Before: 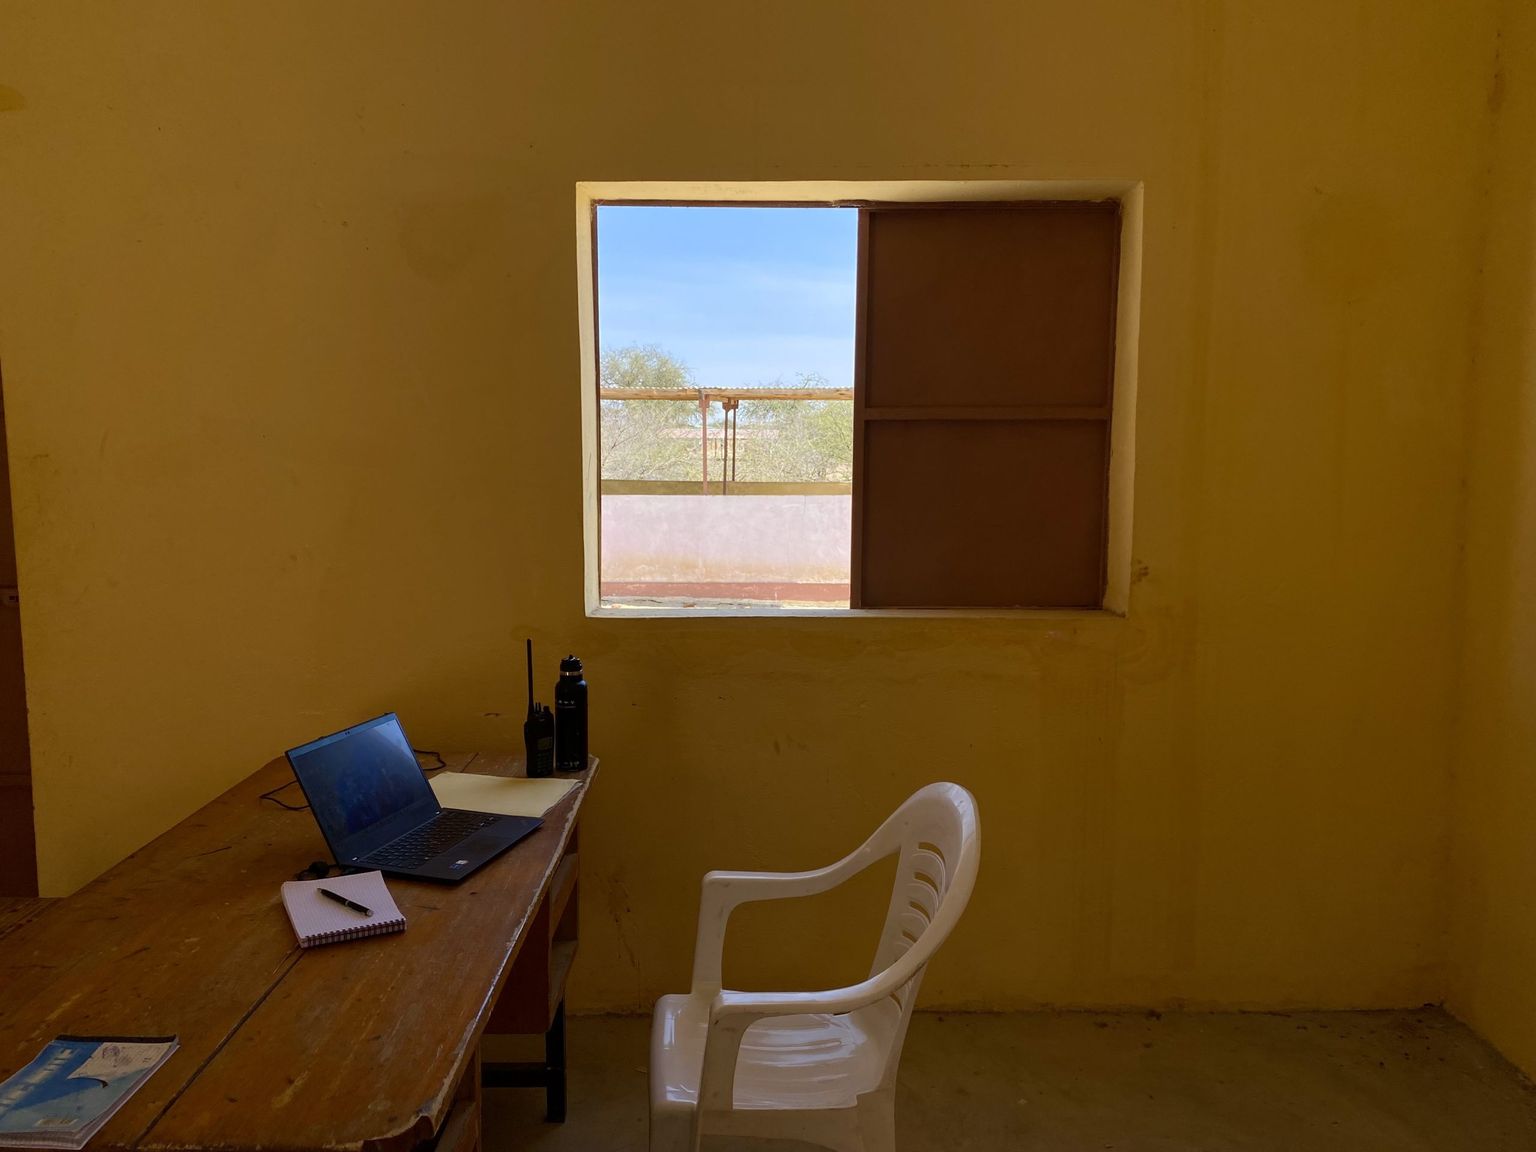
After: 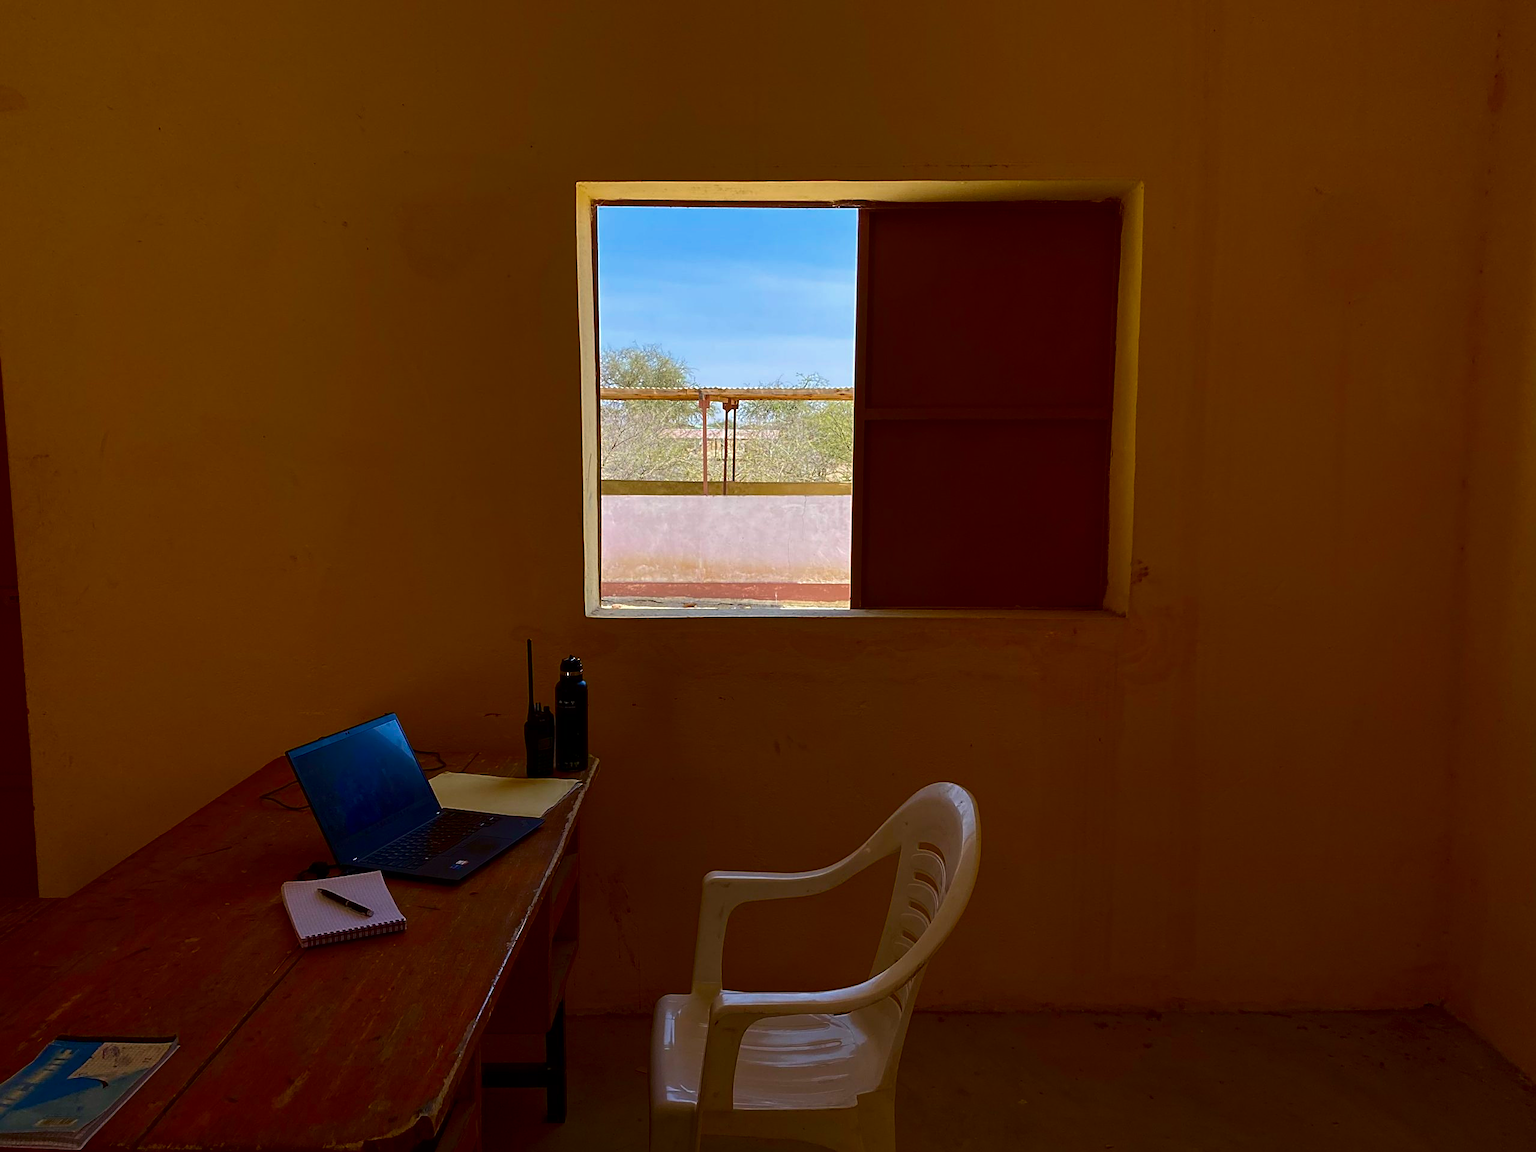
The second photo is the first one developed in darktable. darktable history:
sharpen: on, module defaults
contrast brightness saturation: brightness -0.248, saturation 0.197
color correction: highlights a* 0.009, highlights b* -0.766
